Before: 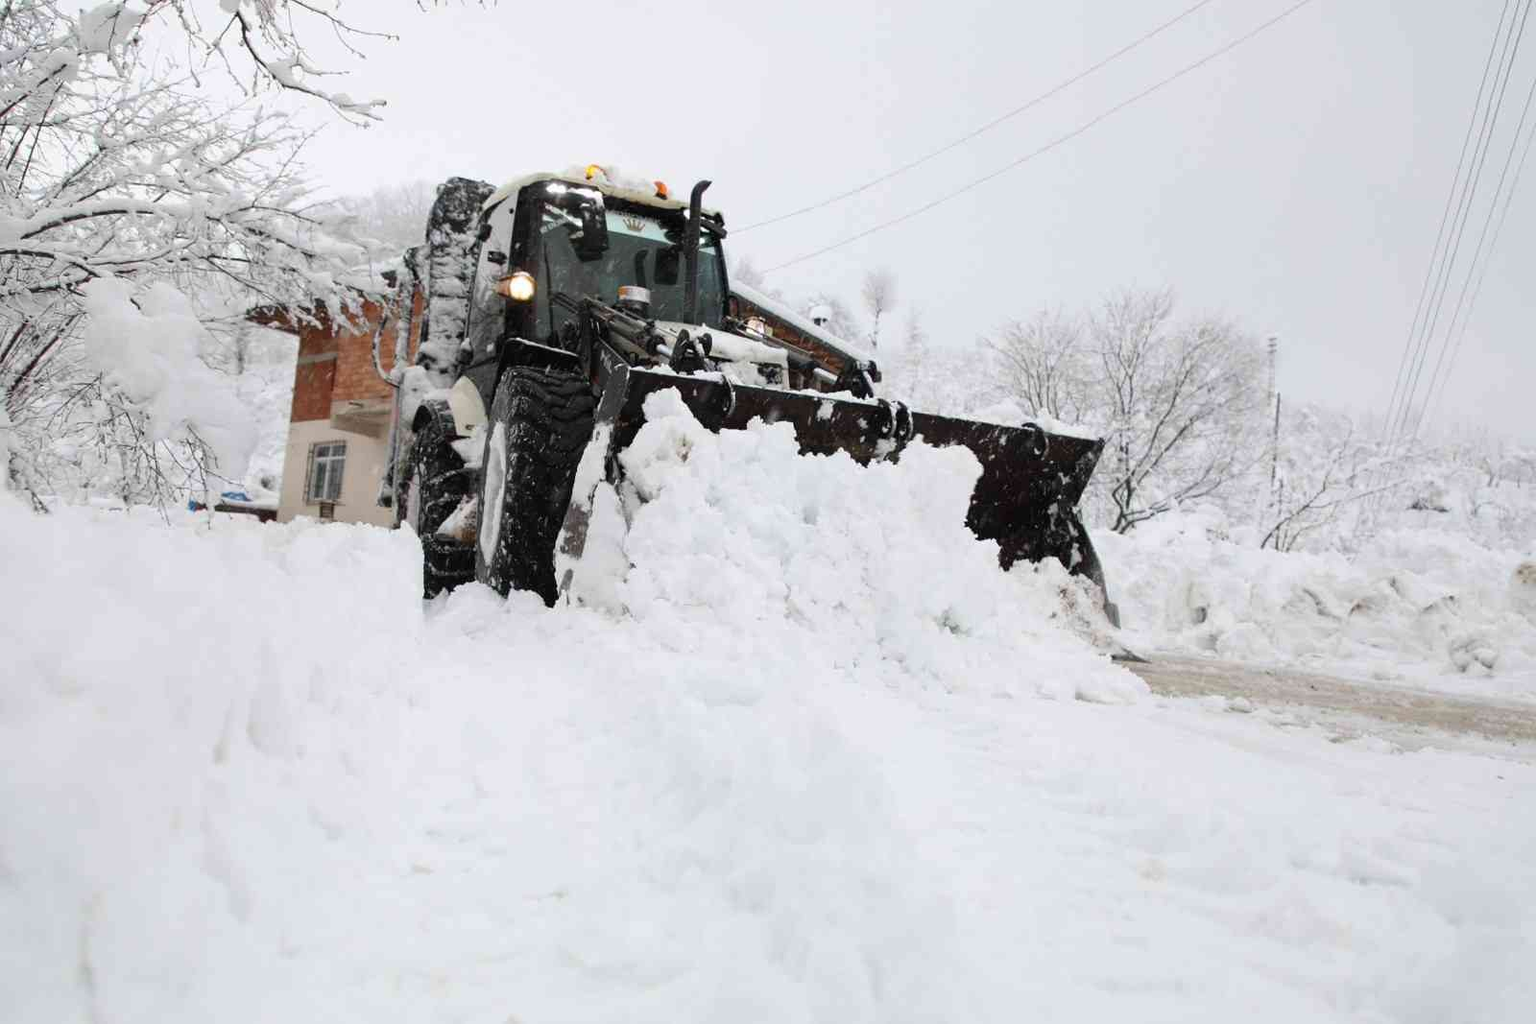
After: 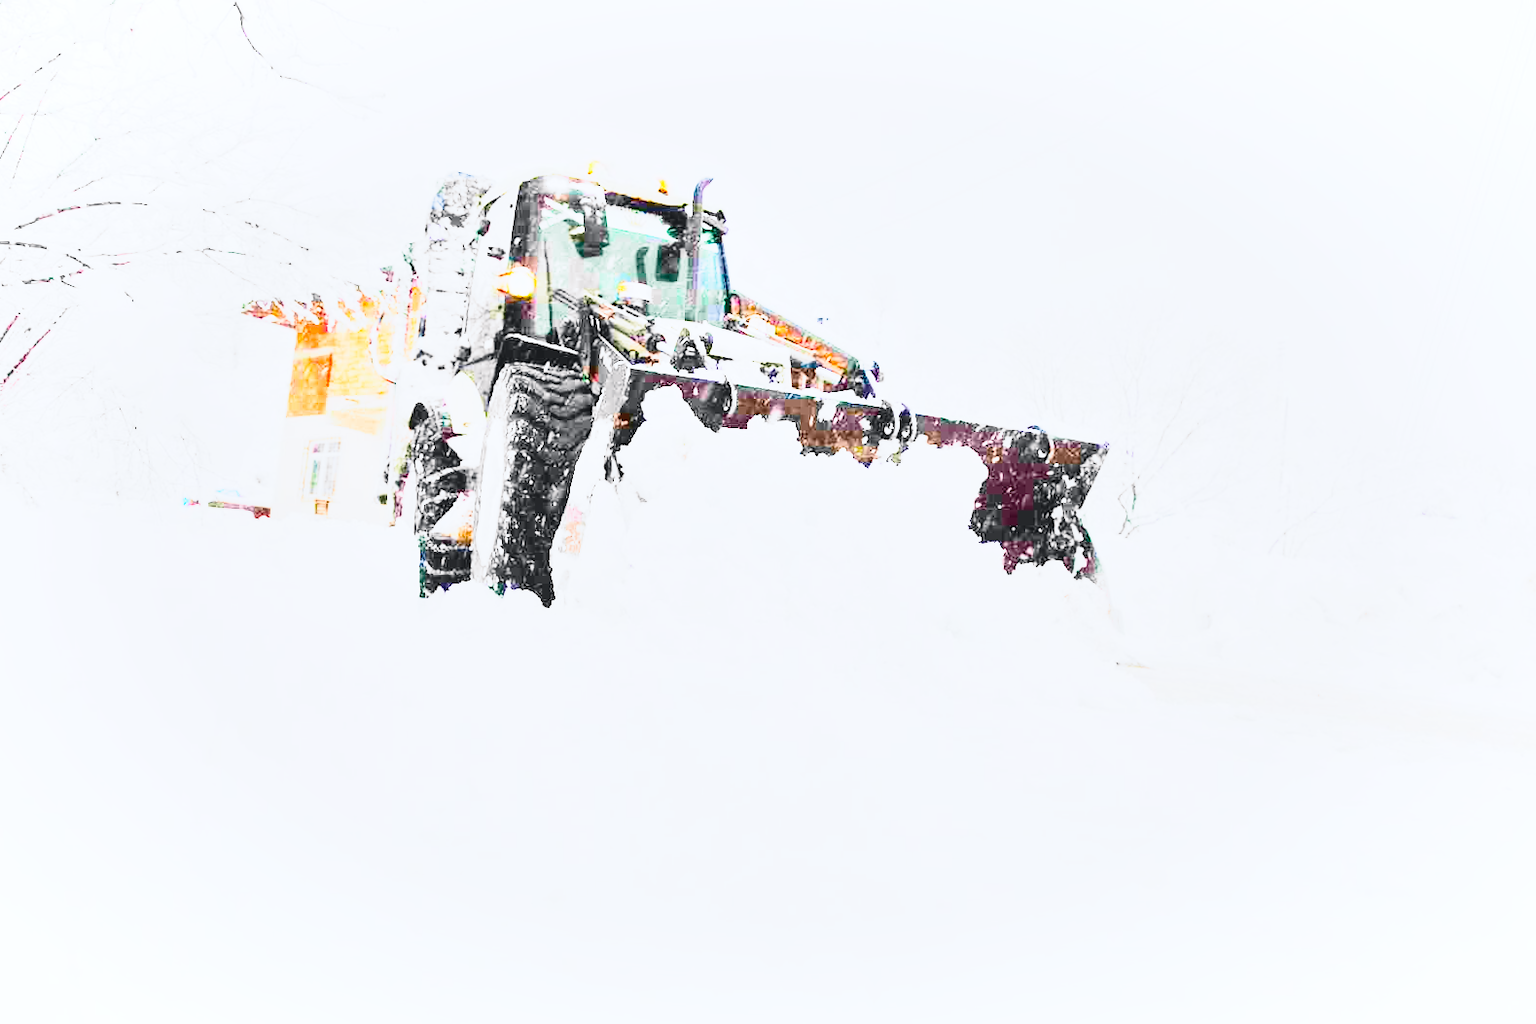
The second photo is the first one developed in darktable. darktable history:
color balance rgb: power › hue 312.7°, highlights gain › chroma 1.089%, highlights gain › hue 60.11°, perceptual saturation grading › global saturation 44.369%, perceptual saturation grading › highlights -24.722%, perceptual saturation grading › shadows 49.912%, global vibrance 20%
exposure: exposure 2.245 EV, compensate highlight preservation false
contrast brightness saturation: contrast 0.237, brightness 0.09
crop and rotate: angle -0.504°
vignetting: brightness 0.063, saturation 0.002, automatic ratio true, unbound false
tone curve: curves: ch0 [(0, 0.084) (0.155, 0.169) (0.46, 0.466) (0.751, 0.788) (1, 0.961)]; ch1 [(0, 0) (0.43, 0.408) (0.476, 0.469) (0.505, 0.503) (0.553, 0.563) (0.592, 0.581) (0.631, 0.625) (1, 1)]; ch2 [(0, 0) (0.505, 0.495) (0.55, 0.557) (0.583, 0.573) (1, 1)], color space Lab, independent channels, preserve colors none
base curve: curves: ch0 [(0, 0) (0.012, 0.01) (0.073, 0.168) (0.31, 0.711) (0.645, 0.957) (1, 1)], preserve colors none
local contrast: mode bilateral grid, contrast 19, coarseness 49, detail 132%, midtone range 0.2
